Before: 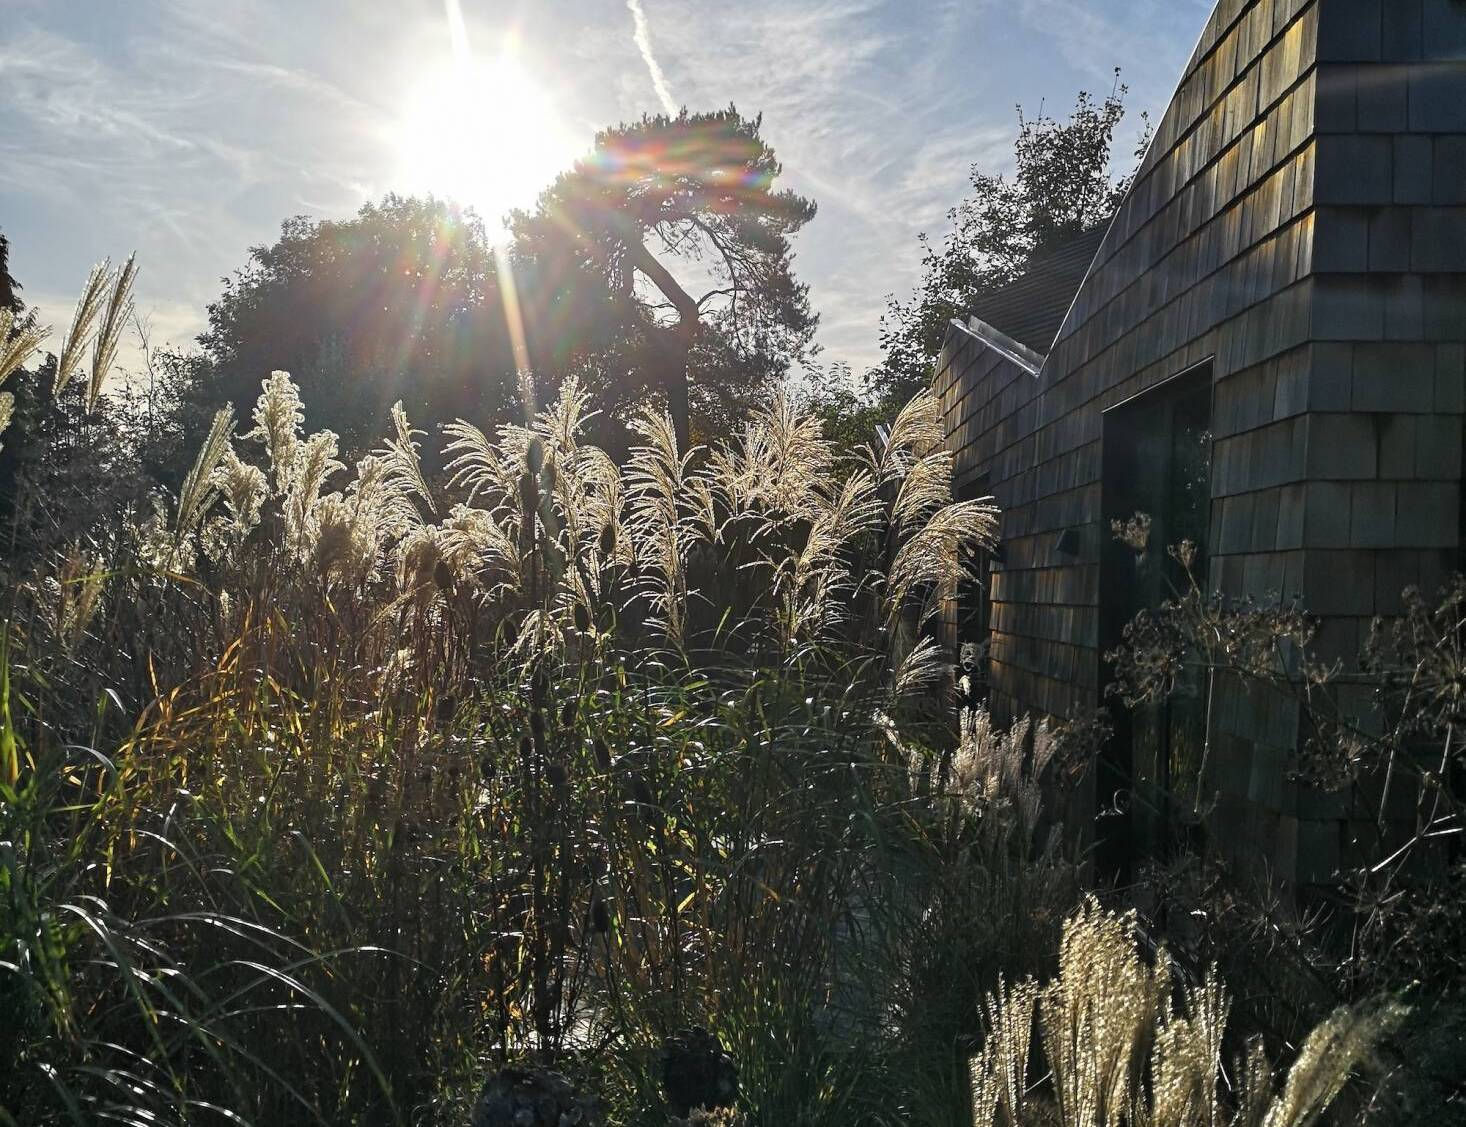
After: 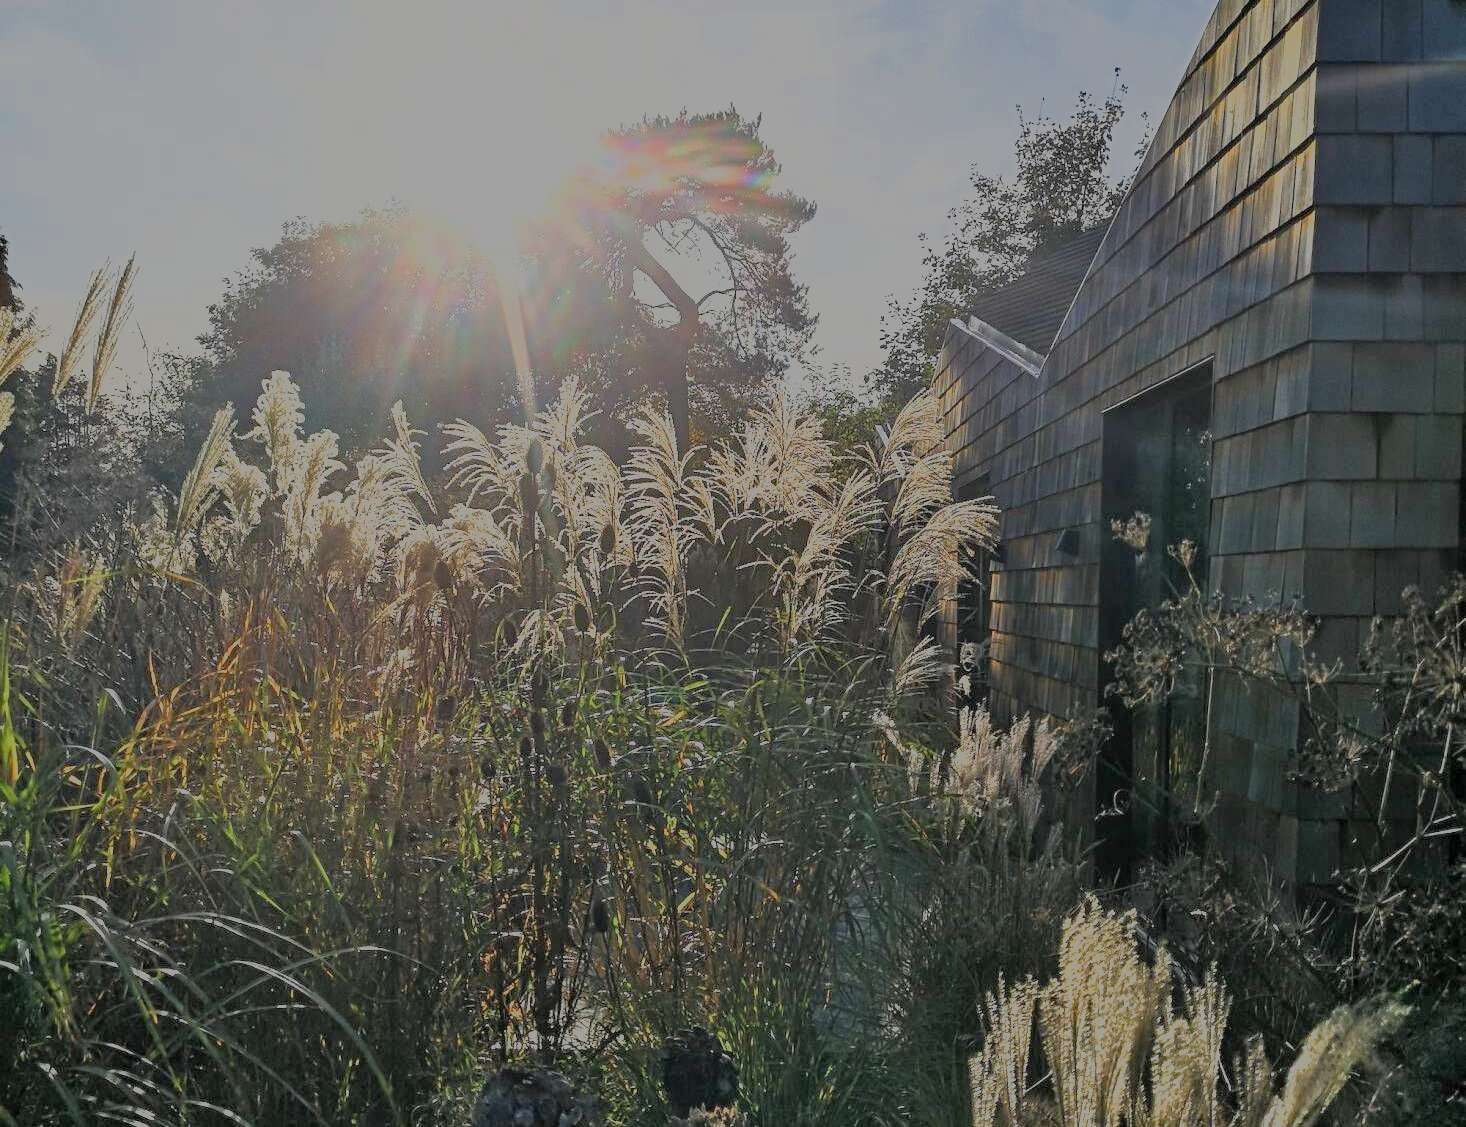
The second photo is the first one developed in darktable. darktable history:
tone equalizer: -8 EV 1.04 EV, -7 EV 0.97 EV, -6 EV 0.999 EV, -5 EV 1.01 EV, -4 EV 1.03 EV, -3 EV 0.761 EV, -2 EV 0.512 EV, -1 EV 0.238 EV
filmic rgb: black relative exposure -12.91 EV, white relative exposure 4 EV, target white luminance 85.083%, hardness 6.28, latitude 42.03%, contrast 0.854, shadows ↔ highlights balance 9.17%
